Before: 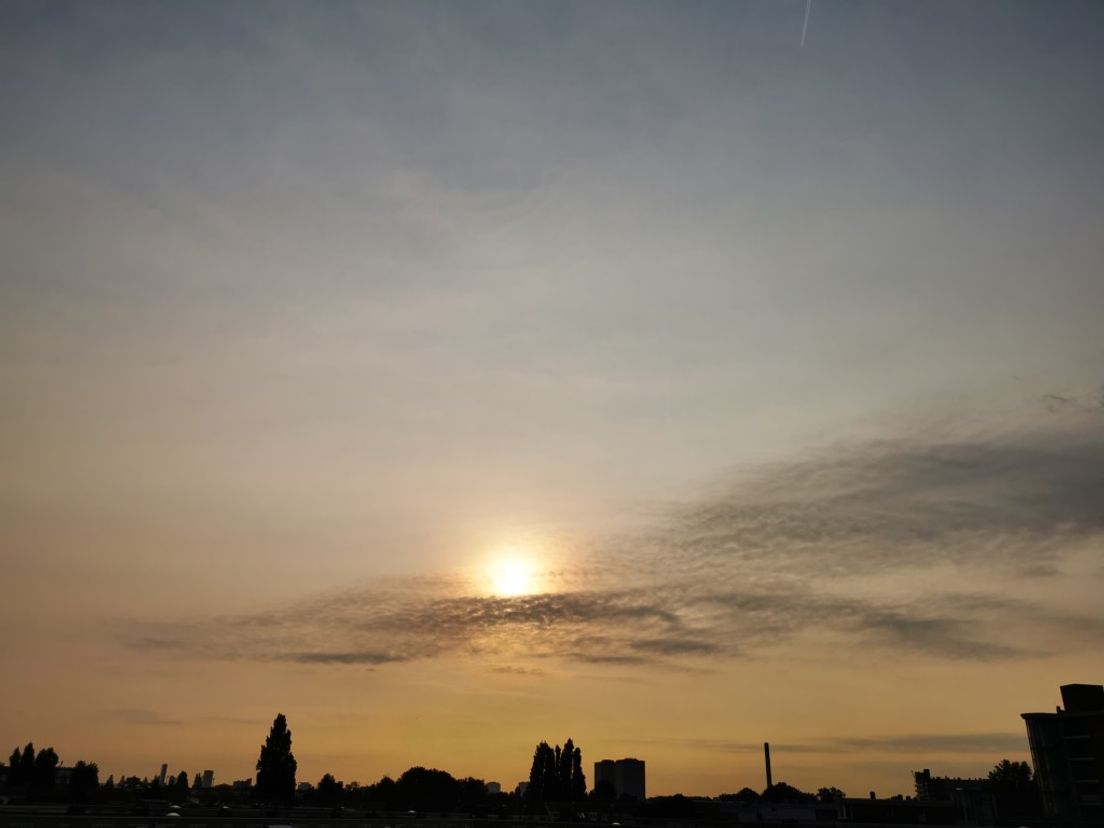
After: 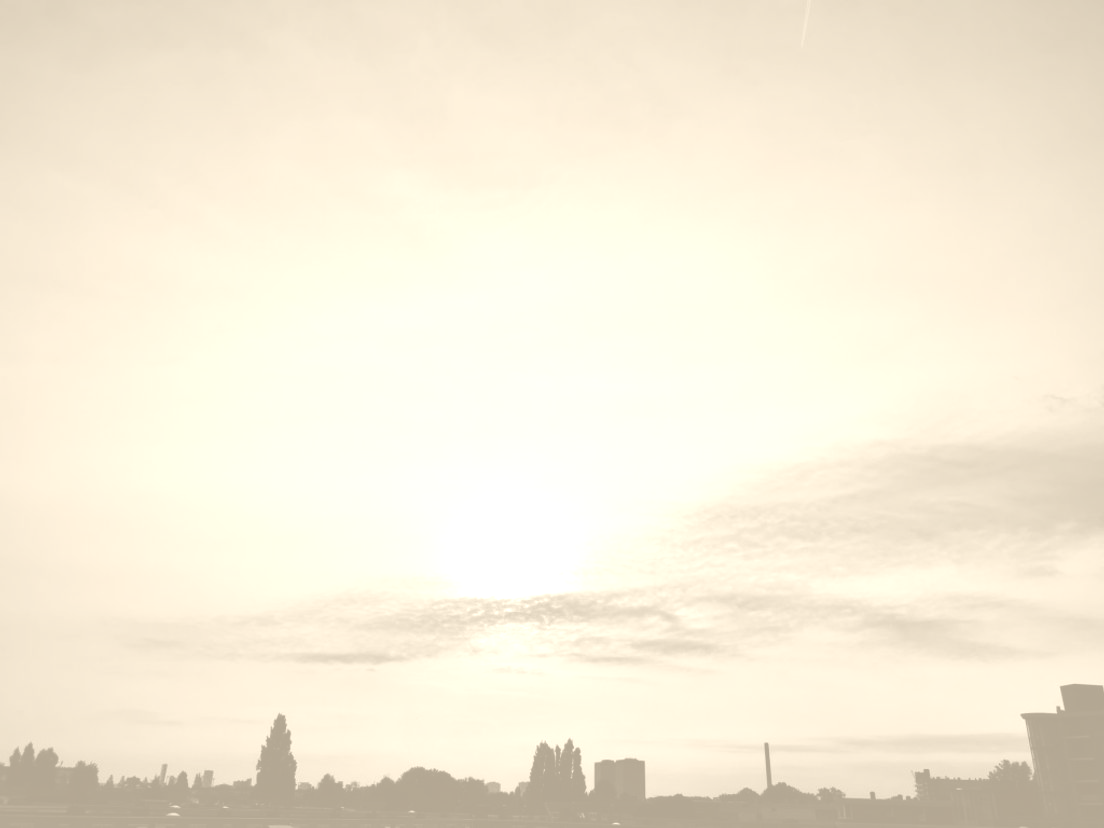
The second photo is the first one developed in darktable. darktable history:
white balance: red 1.004, blue 1.096
colorize: hue 36°, saturation 71%, lightness 80.79%
